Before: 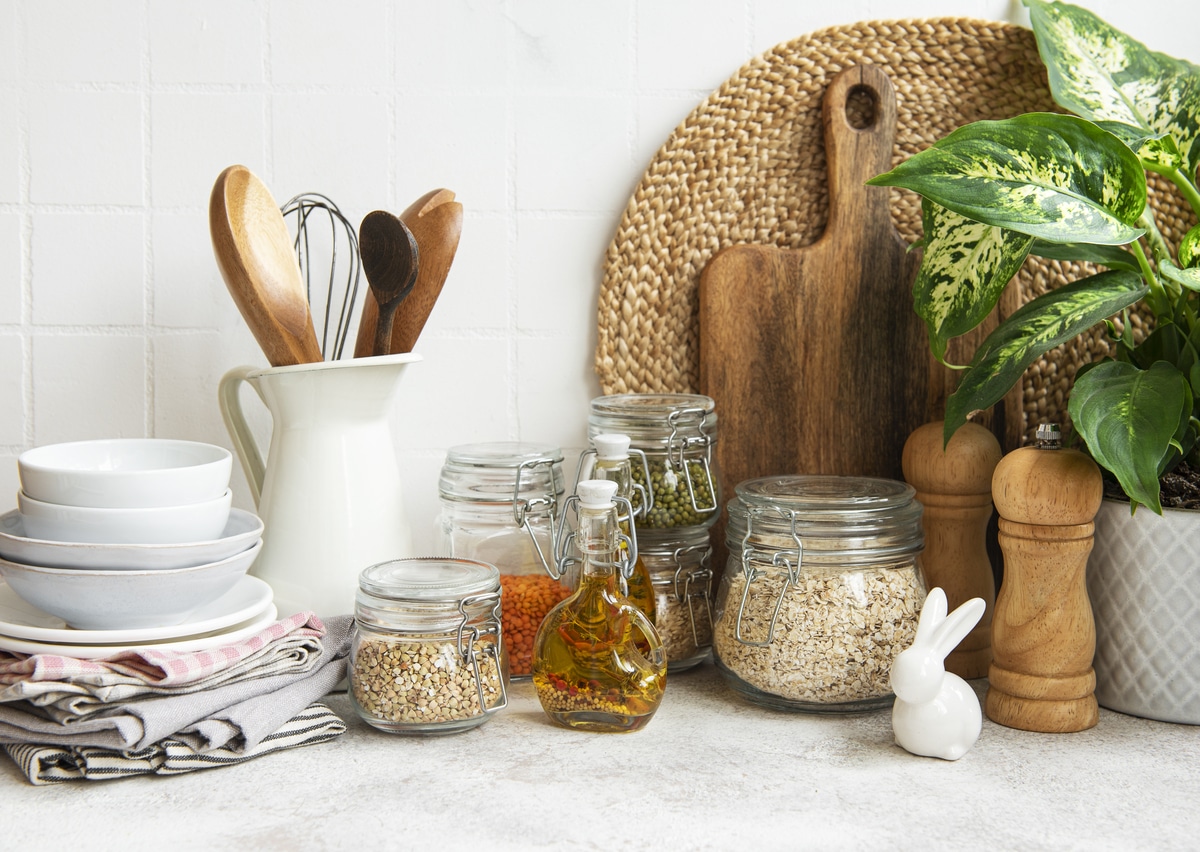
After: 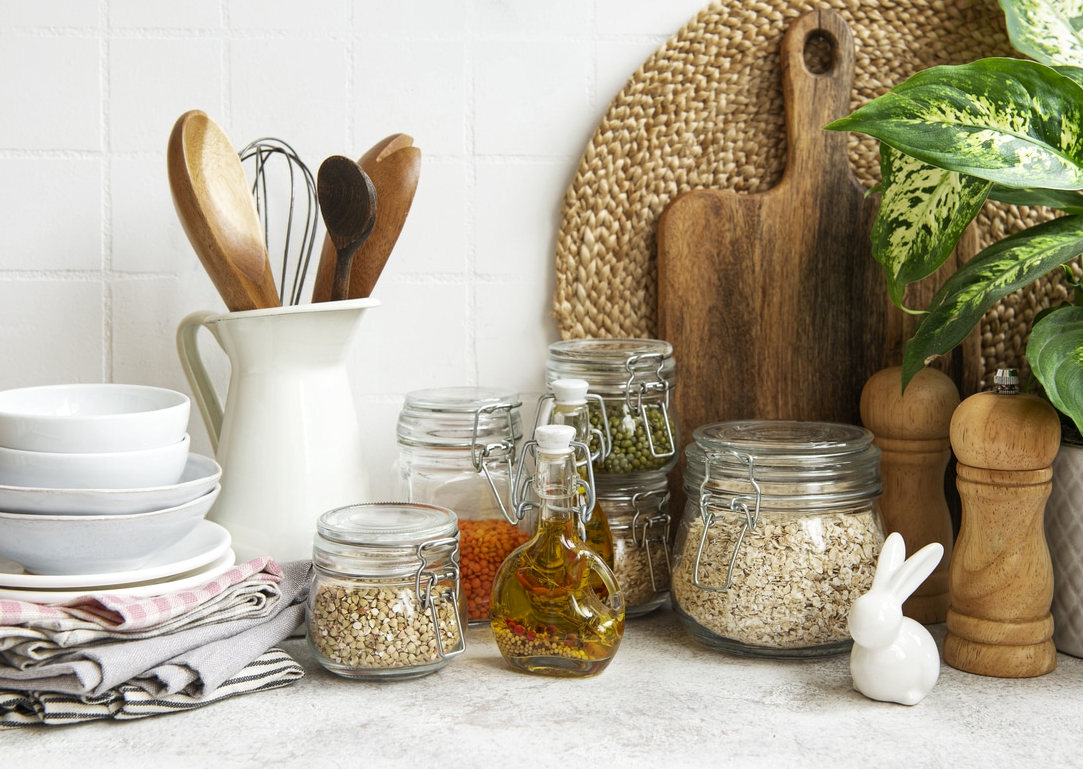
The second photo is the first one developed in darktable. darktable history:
color zones: curves: ch0 [(0.018, 0.548) (0.197, 0.654) (0.425, 0.447) (0.605, 0.658) (0.732, 0.579)]; ch1 [(0.105, 0.531) (0.224, 0.531) (0.386, 0.39) (0.618, 0.456) (0.732, 0.456) (0.956, 0.421)]; ch2 [(0.039, 0.583) (0.215, 0.465) (0.399, 0.544) (0.465, 0.548) (0.614, 0.447) (0.724, 0.43) (0.882, 0.623) (0.956, 0.632)], mix -132.05%
crop: left 3.554%, top 6.466%, right 6.127%, bottom 3.18%
local contrast: mode bilateral grid, contrast 20, coarseness 49, detail 119%, midtone range 0.2
